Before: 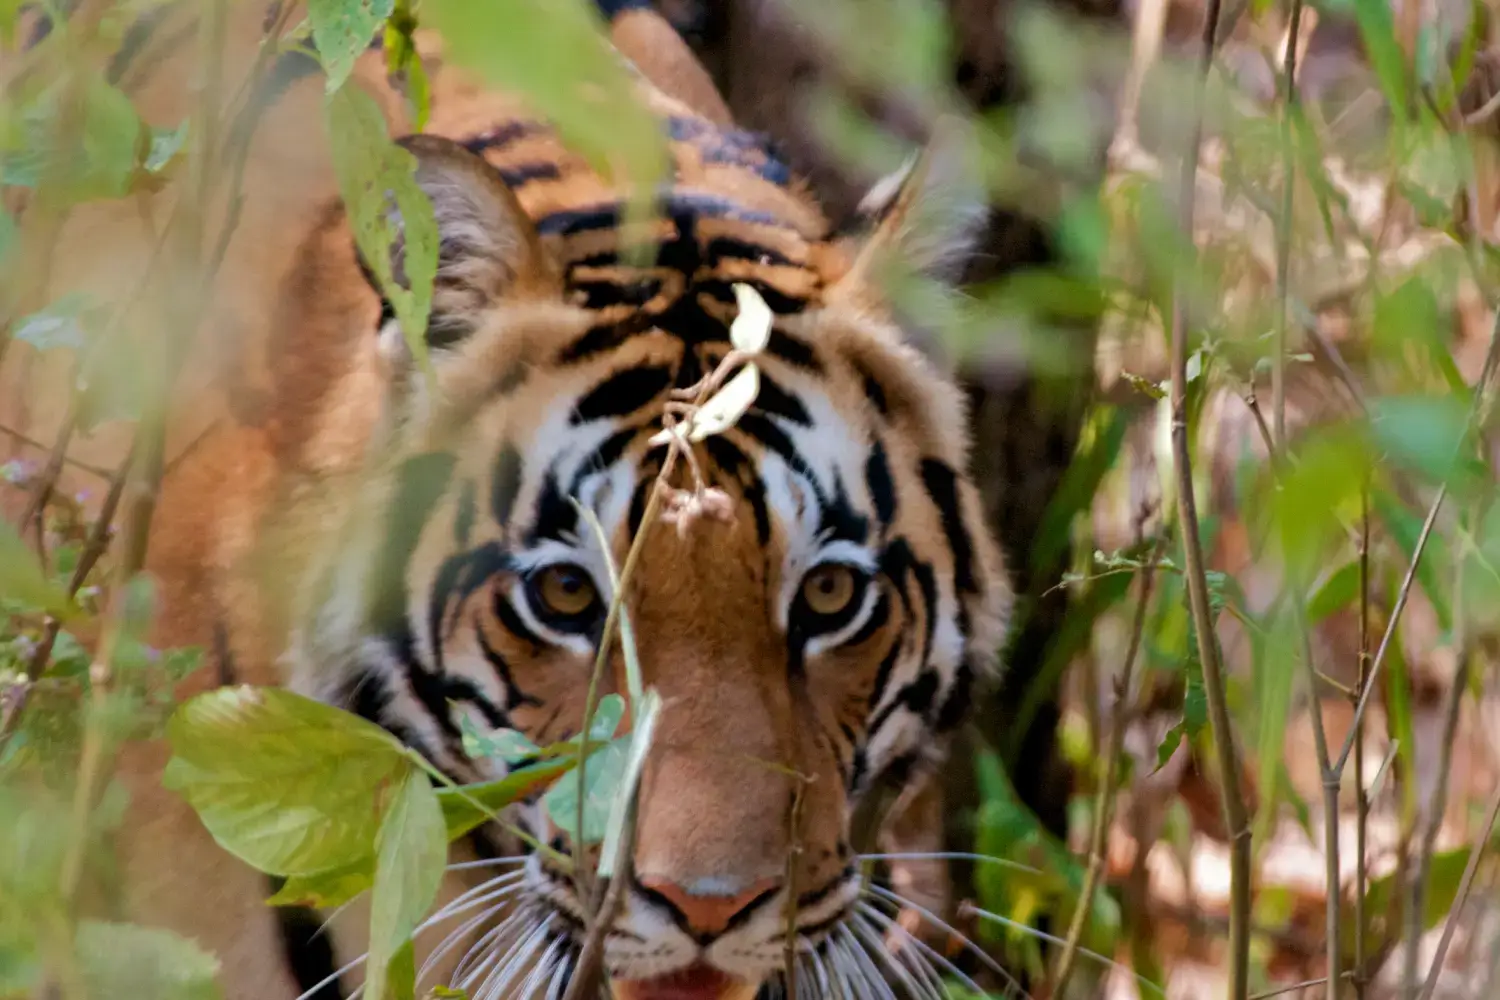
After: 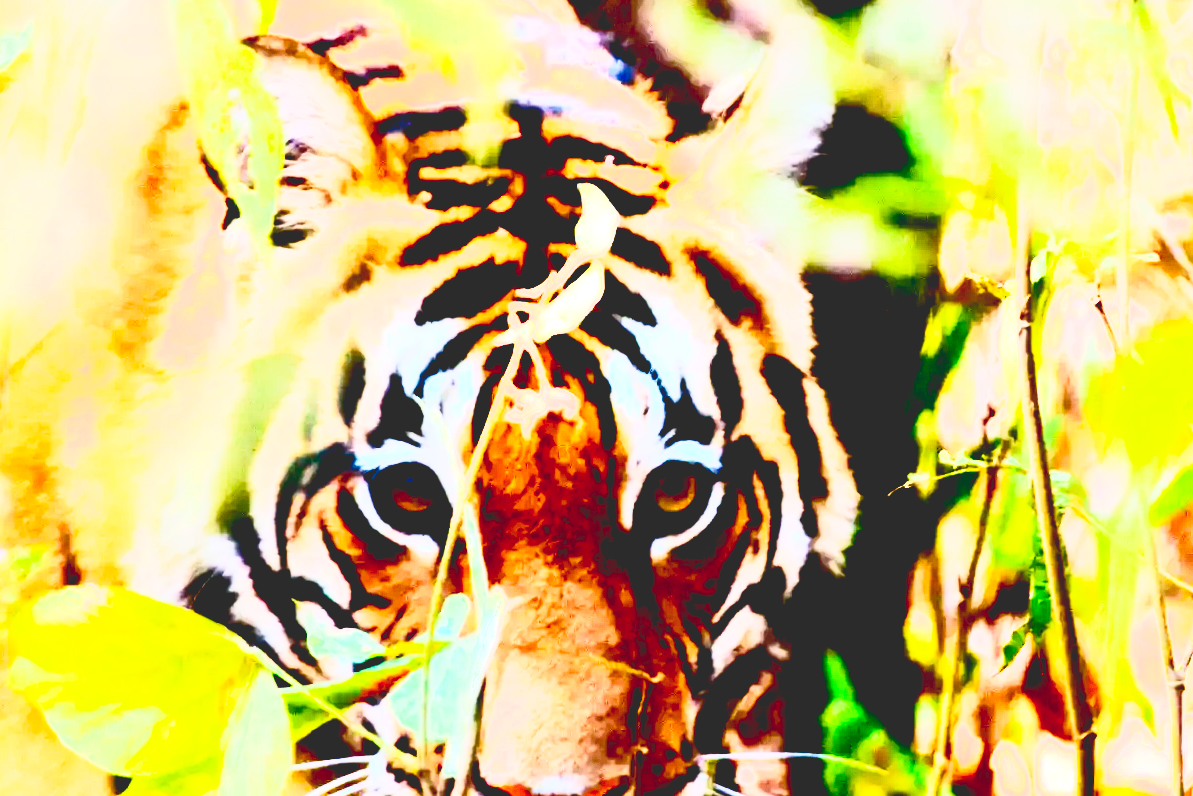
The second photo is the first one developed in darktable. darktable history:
crop and rotate: left 10.396%, top 10.019%, right 10.032%, bottom 10.3%
base curve: curves: ch0 [(0.065, 0.026) (0.236, 0.358) (0.53, 0.546) (0.777, 0.841) (0.924, 0.992)], preserve colors none
contrast brightness saturation: contrast 0.841, brightness 0.582, saturation 0.571
exposure: exposure 0.603 EV, compensate highlight preservation false
